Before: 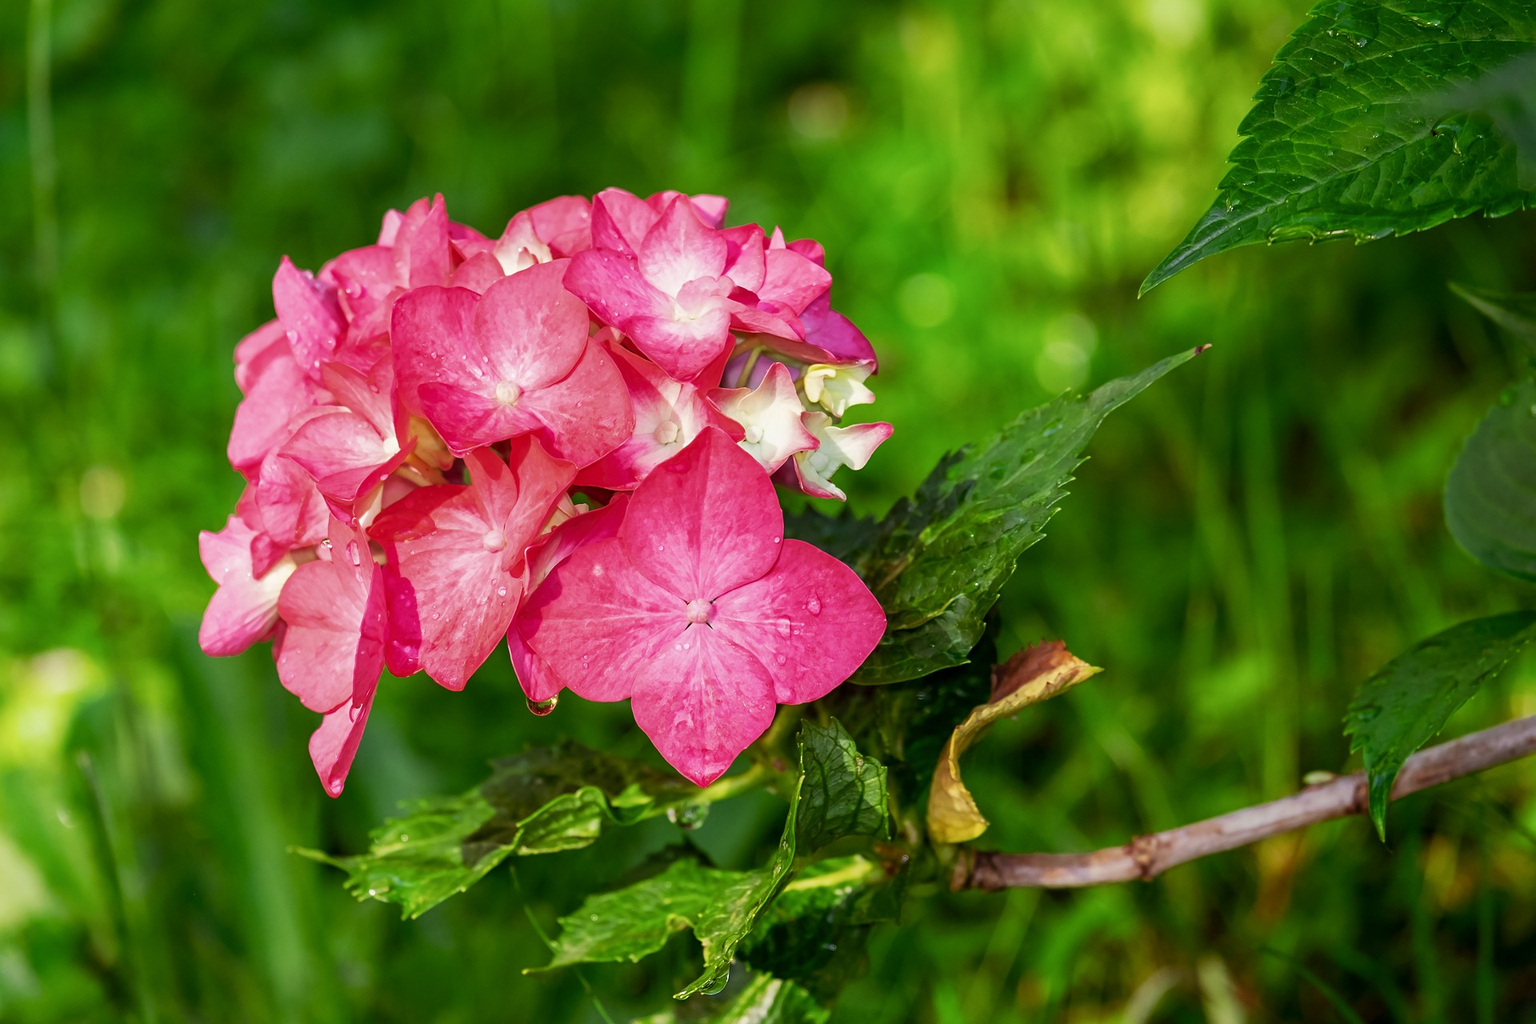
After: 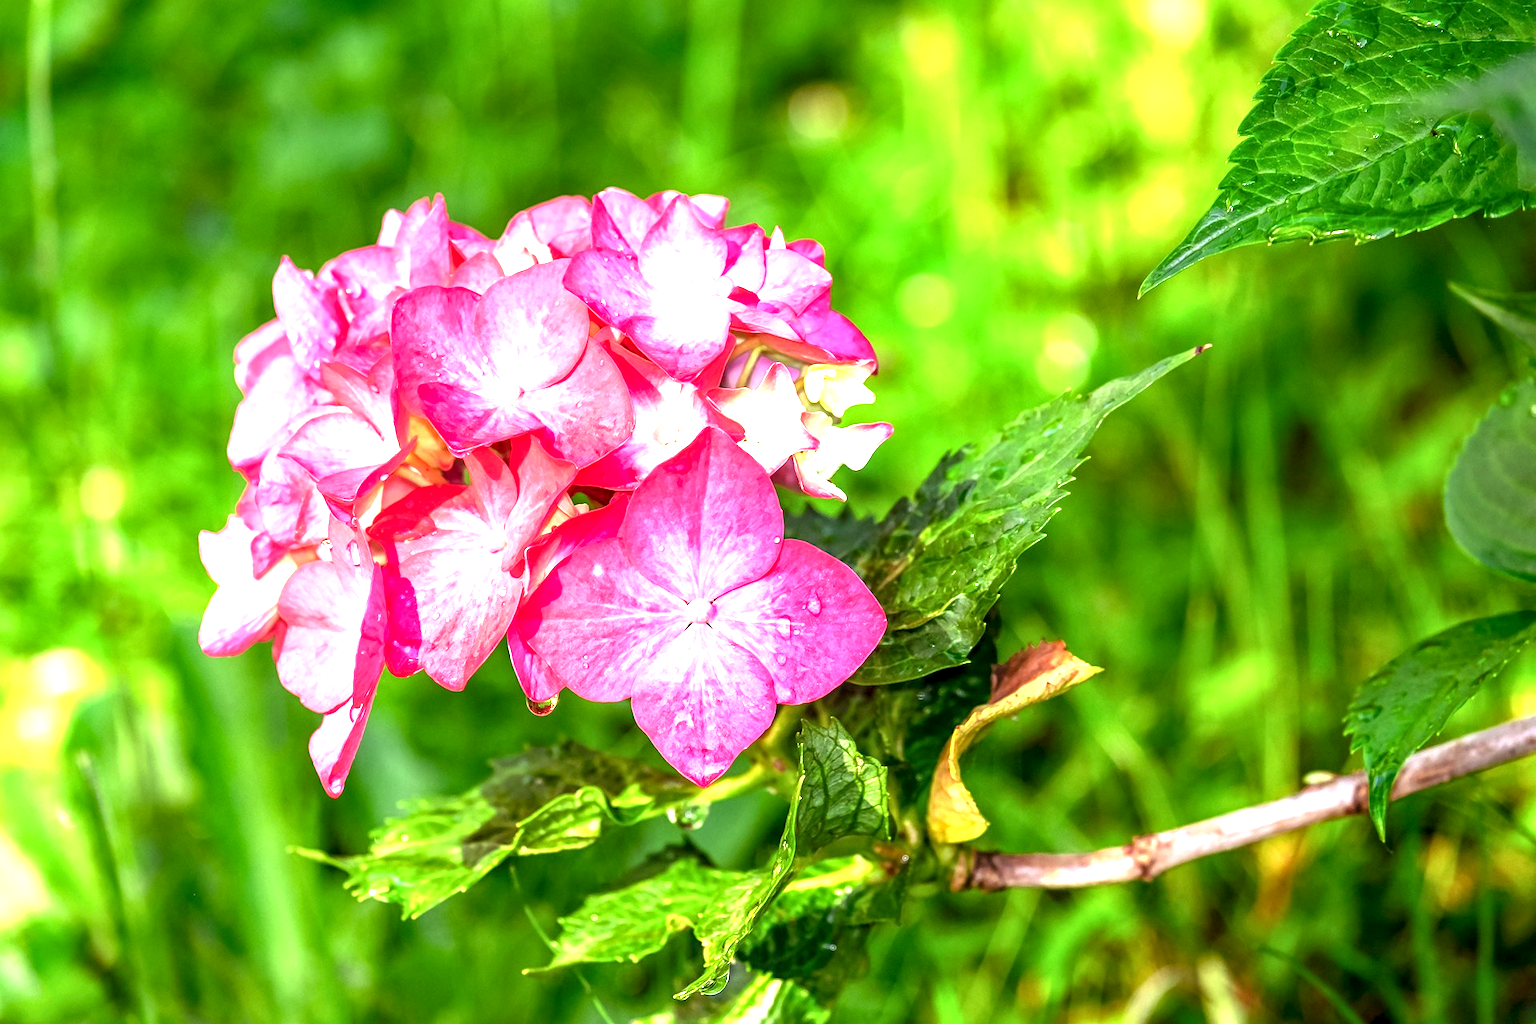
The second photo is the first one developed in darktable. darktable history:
local contrast: on, module defaults
exposure: black level correction 0.001, exposure 1.728 EV, compensate highlight preservation false
